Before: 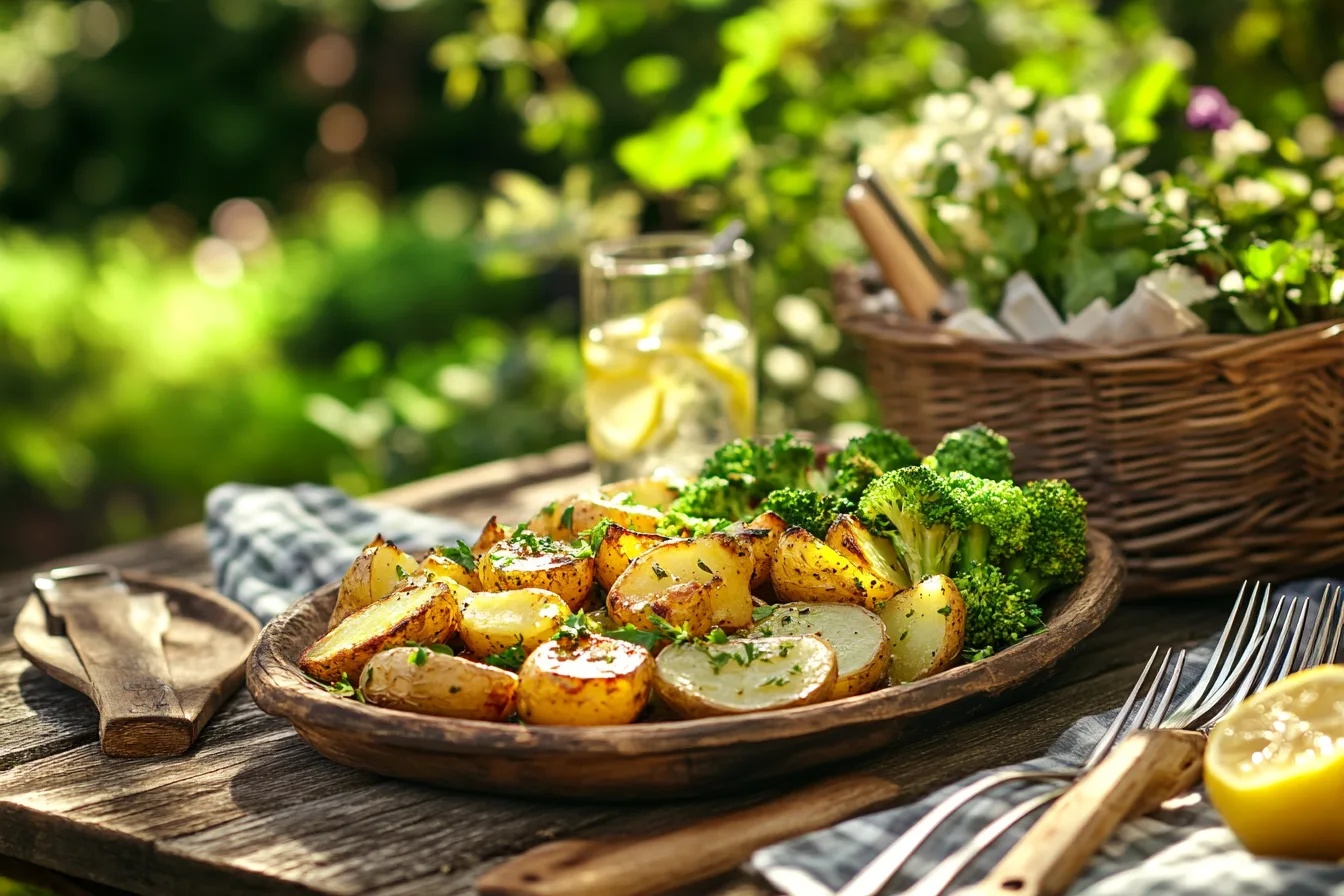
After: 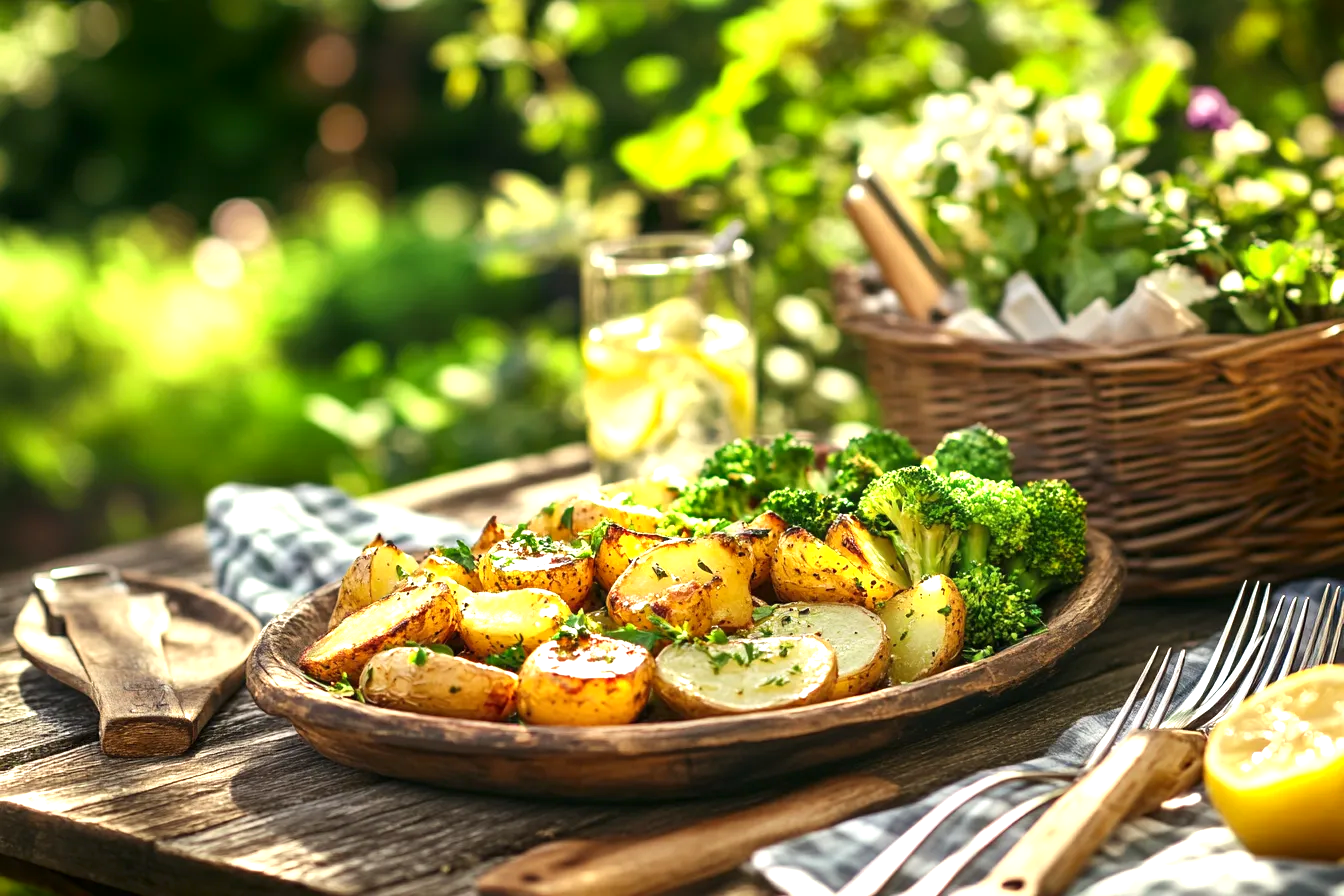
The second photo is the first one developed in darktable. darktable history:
shadows and highlights: shadows -88.03, highlights -35.45, shadows color adjustment 99.15%, highlights color adjustment 0%, soften with gaussian
tone equalizer: on, module defaults
exposure: black level correction 0, exposure 0.7 EV, compensate exposure bias true, compensate highlight preservation false
contrast equalizer: y [[0.5 ×6], [0.5 ×6], [0.5, 0.5, 0.501, 0.545, 0.707, 0.863], [0 ×6], [0 ×6]]
